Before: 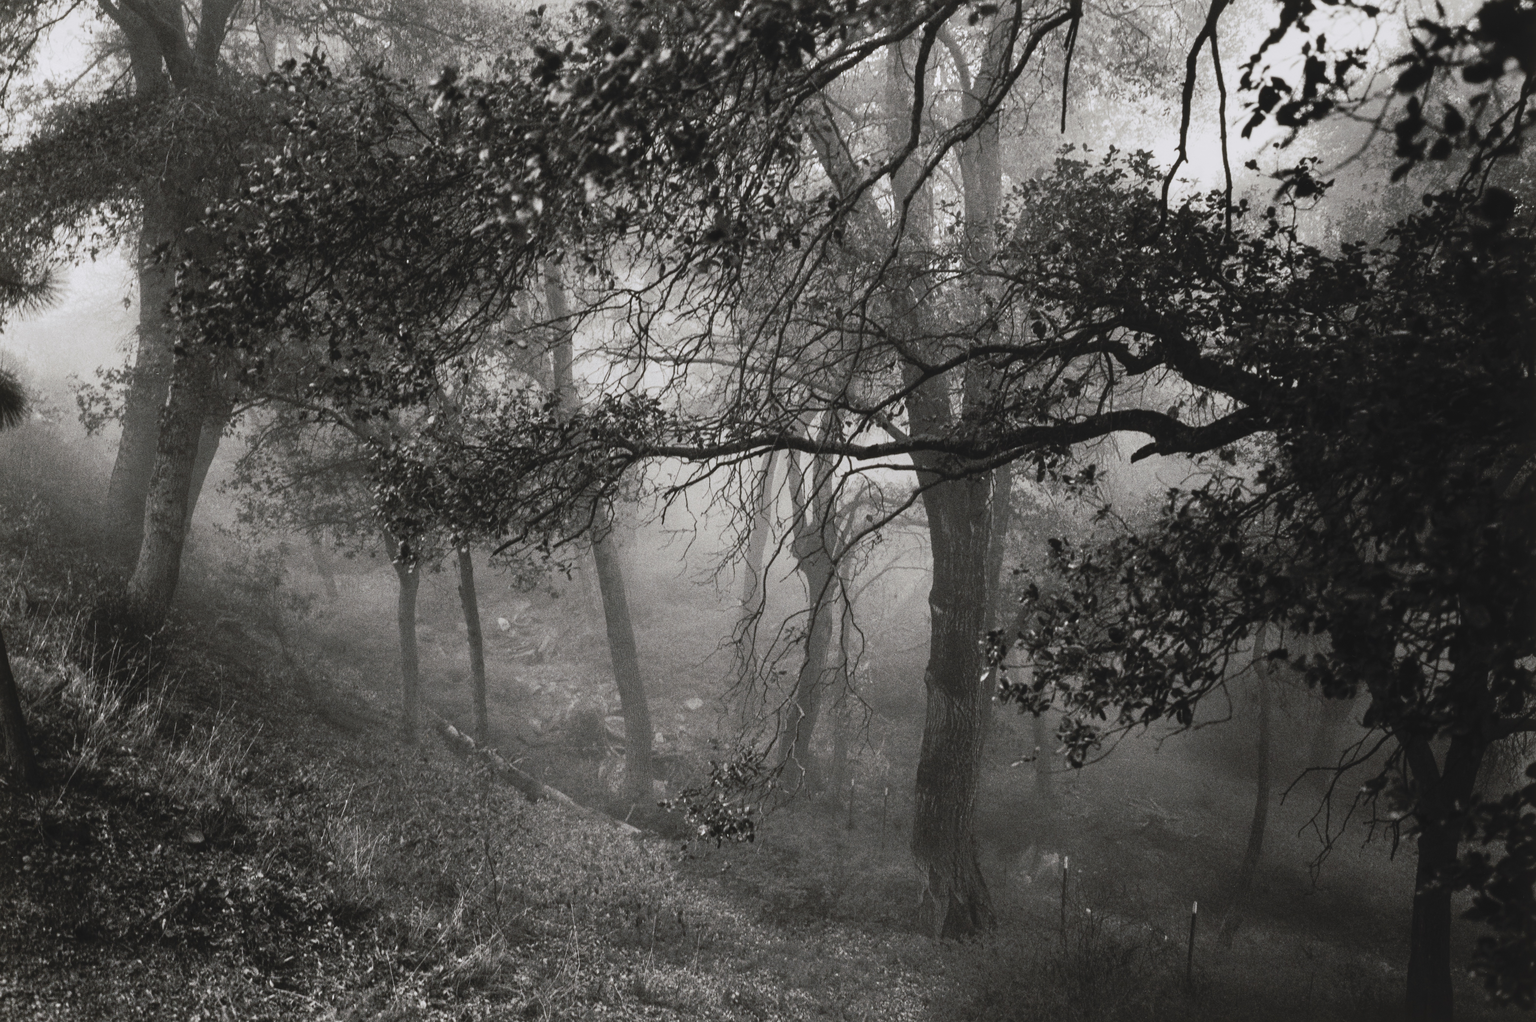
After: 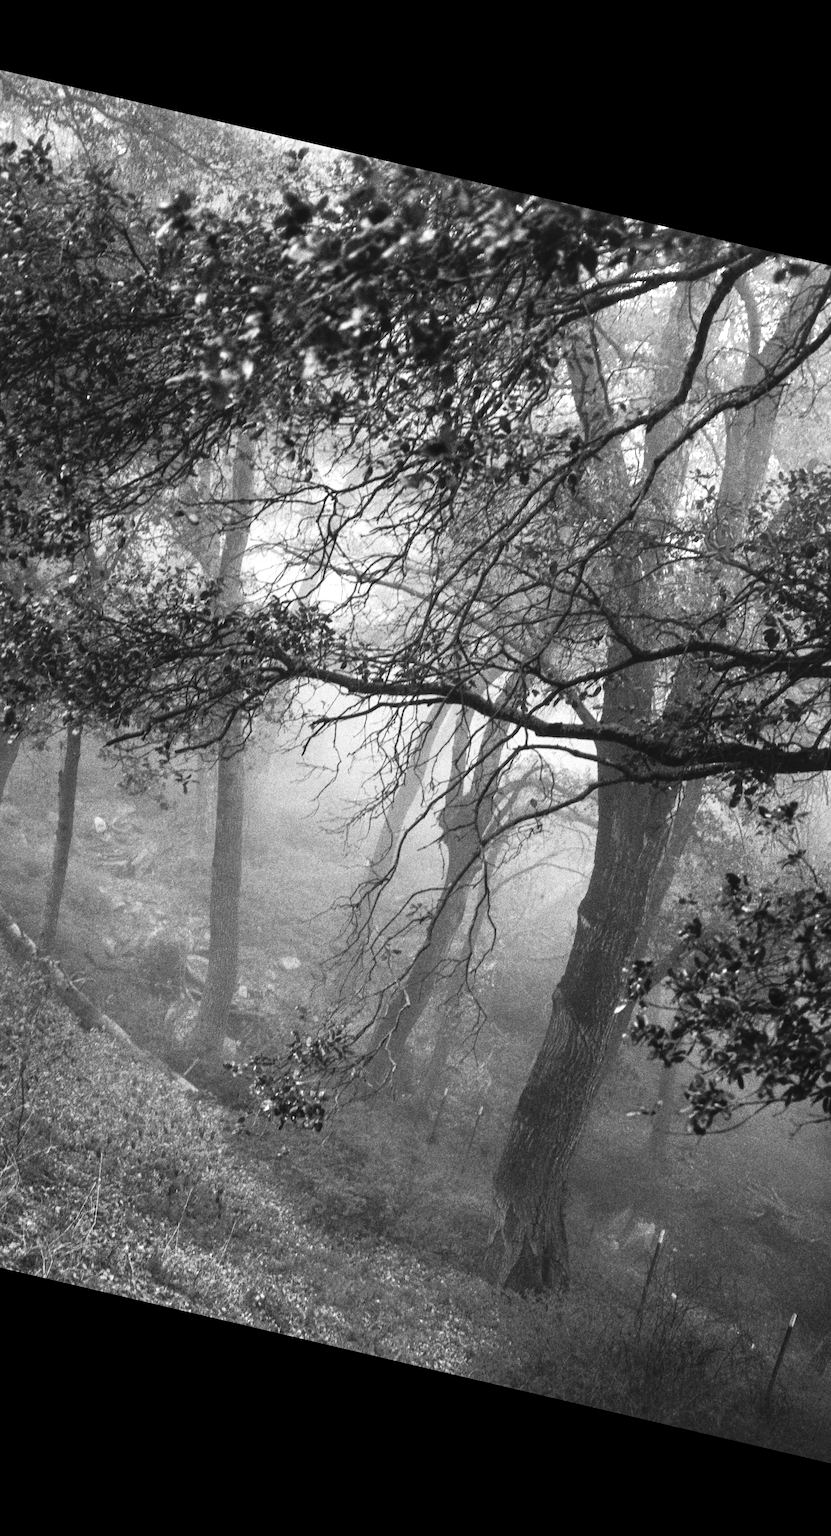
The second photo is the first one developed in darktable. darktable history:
rotate and perspective: rotation 13.27°, automatic cropping off
exposure: black level correction 0.001, exposure 0.675 EV, compensate highlight preservation false
crop: left 28.583%, right 29.231%
color zones: curves: ch1 [(0, -0.394) (0.143, -0.394) (0.286, -0.394) (0.429, -0.392) (0.571, -0.391) (0.714, -0.391) (0.857, -0.391) (1, -0.394)]
